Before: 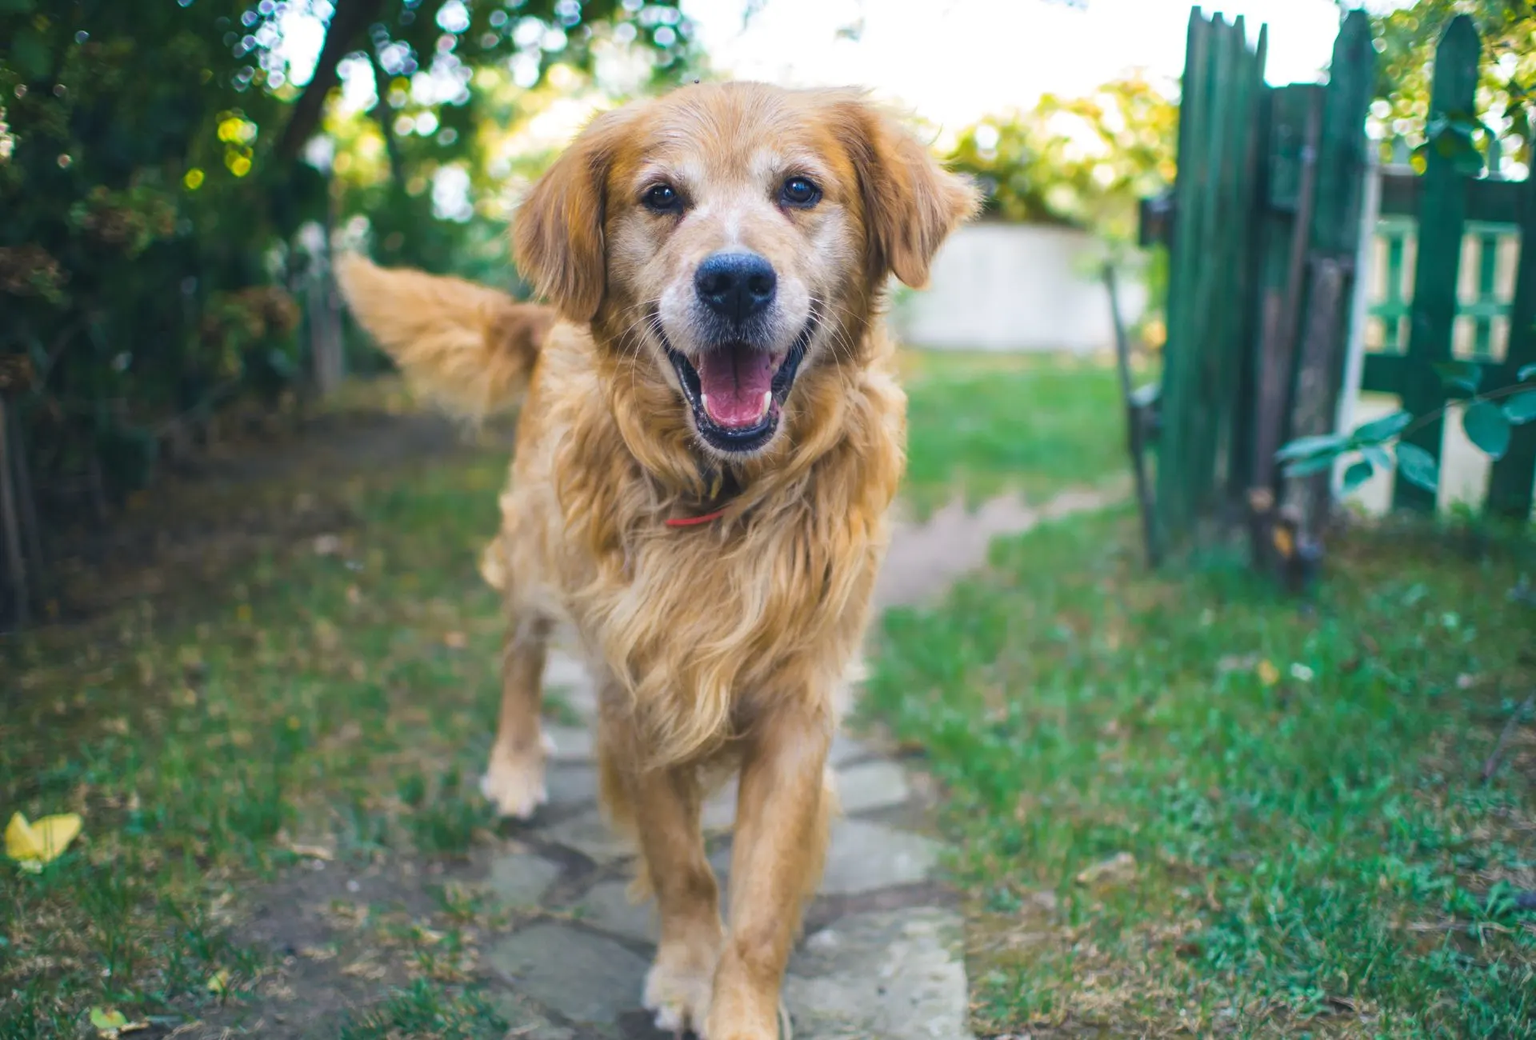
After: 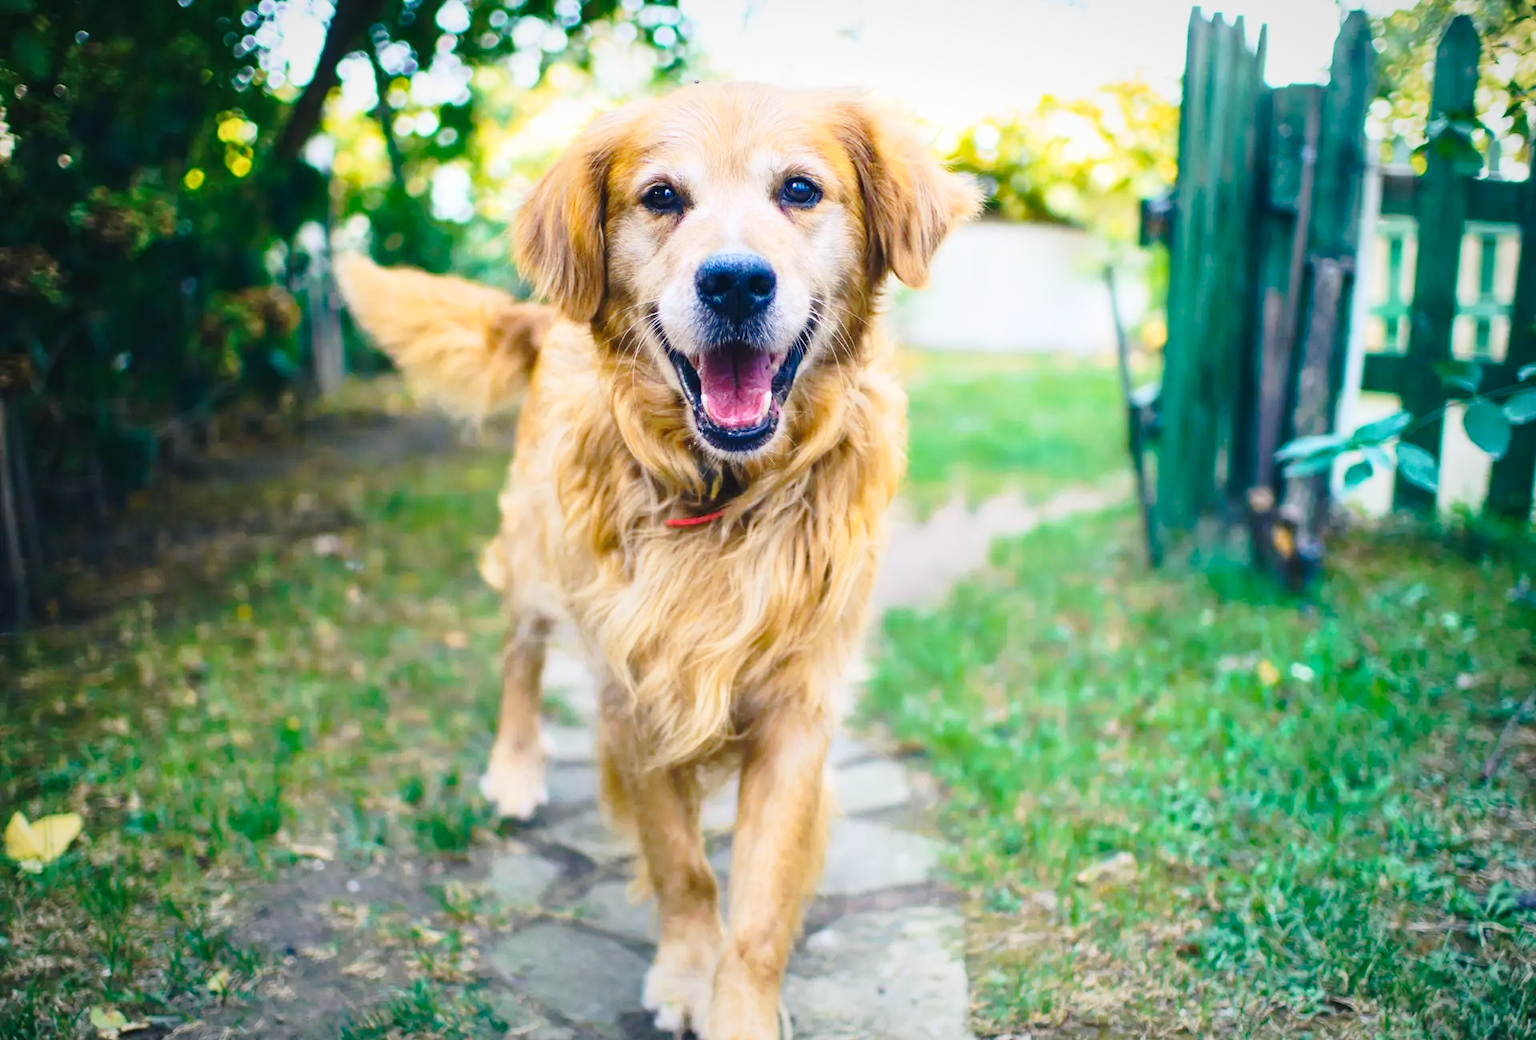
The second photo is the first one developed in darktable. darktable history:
vignetting: fall-off radius 100%, width/height ratio 1.337
contrast brightness saturation: contrast 0.23, brightness 0.1, saturation 0.29
tone curve: curves: ch0 [(0, 0) (0.003, 0.012) (0.011, 0.015) (0.025, 0.023) (0.044, 0.036) (0.069, 0.047) (0.1, 0.062) (0.136, 0.1) (0.177, 0.15) (0.224, 0.219) (0.277, 0.3) (0.335, 0.401) (0.399, 0.49) (0.468, 0.569) (0.543, 0.641) (0.623, 0.73) (0.709, 0.806) (0.801, 0.88) (0.898, 0.939) (1, 1)], preserve colors none
